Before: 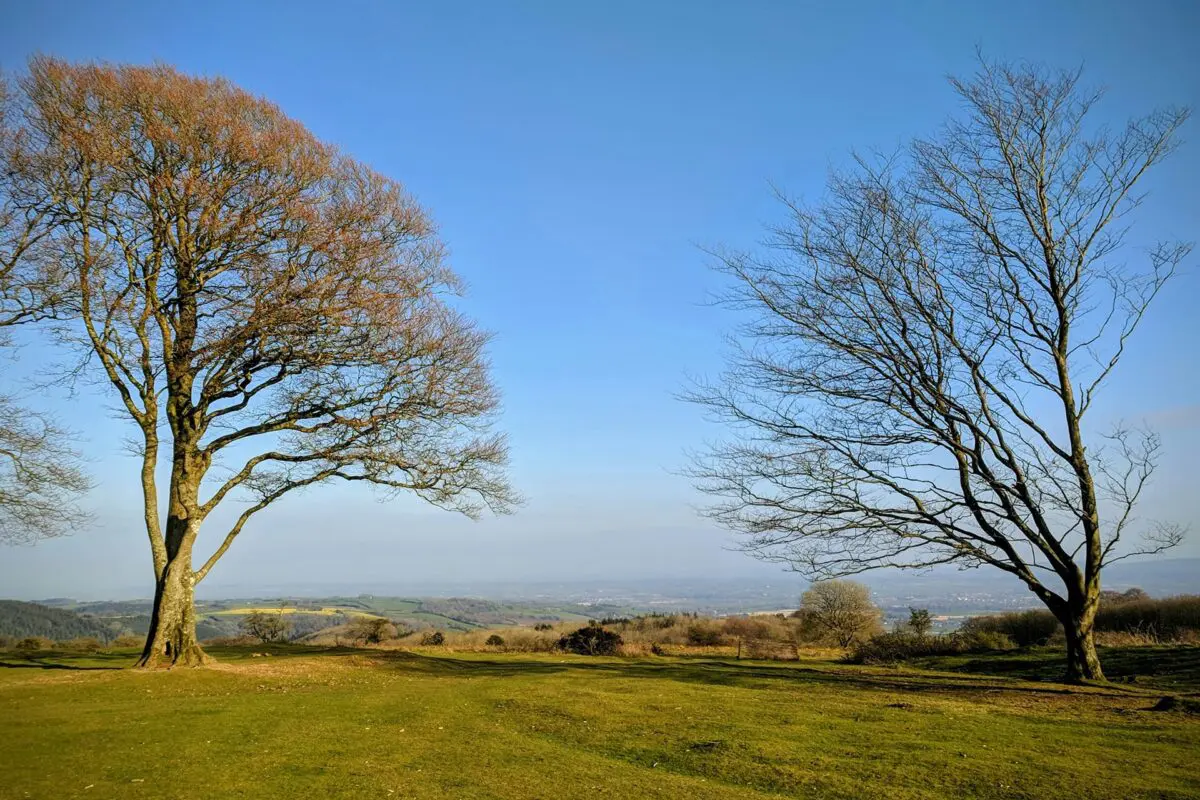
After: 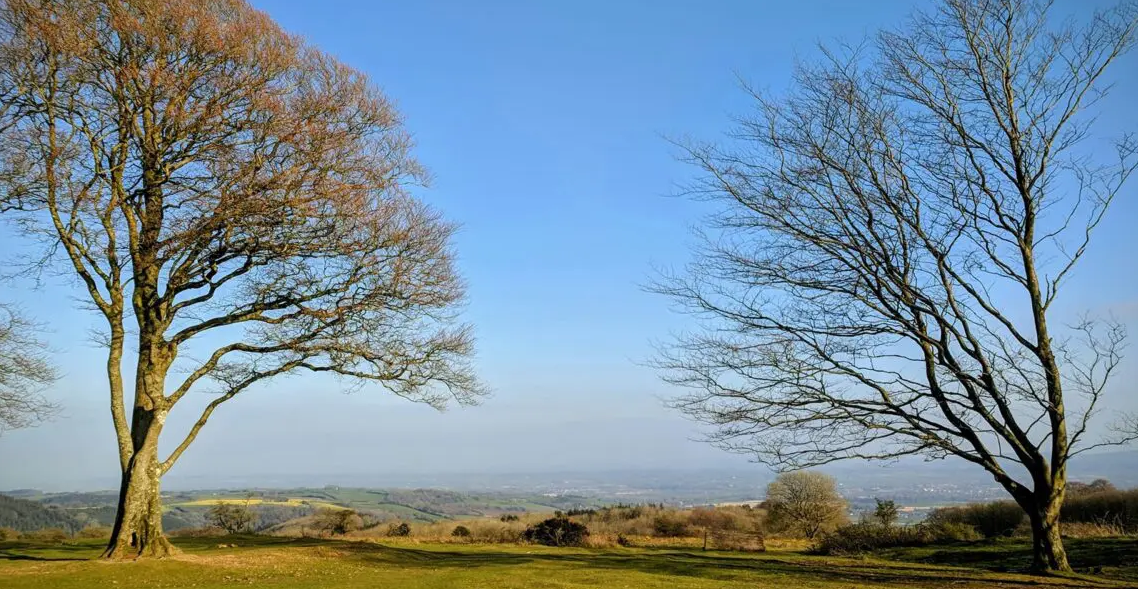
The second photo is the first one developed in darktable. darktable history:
crop and rotate: left 2.834%, top 13.679%, right 2.268%, bottom 12.626%
